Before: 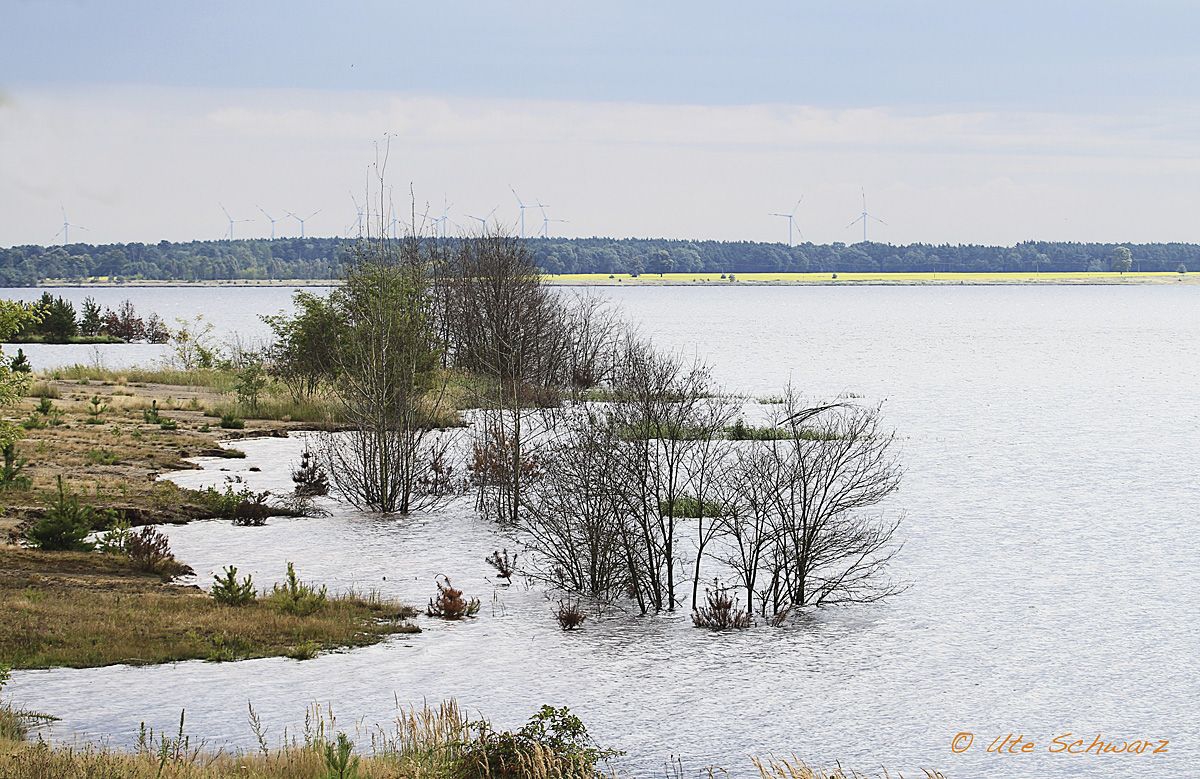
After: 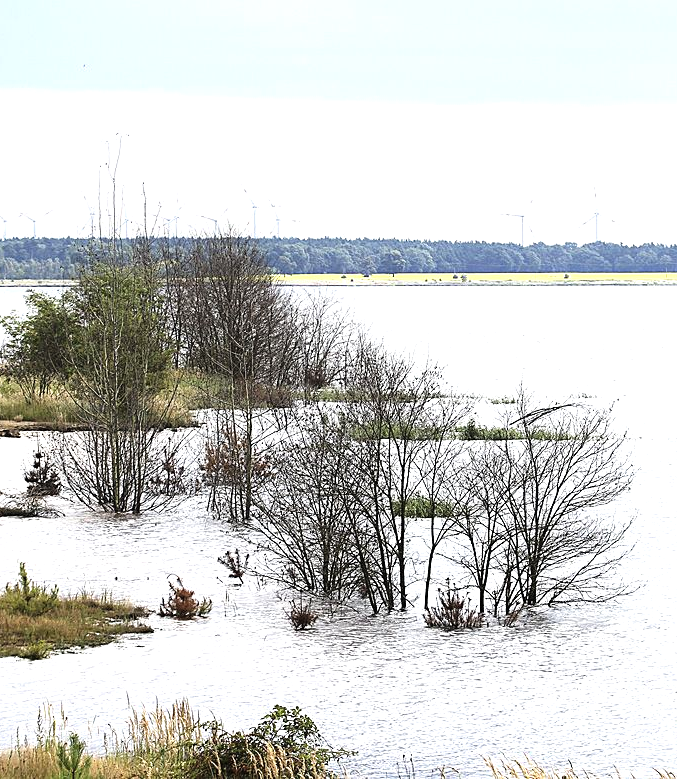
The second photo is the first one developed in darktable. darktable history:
tone equalizer: -8 EV -0.737 EV, -7 EV -0.719 EV, -6 EV -0.596 EV, -5 EV -0.4 EV, -3 EV 0.389 EV, -2 EV 0.6 EV, -1 EV 0.688 EV, +0 EV 0.776 EV
crop and rotate: left 22.377%, right 21.173%
